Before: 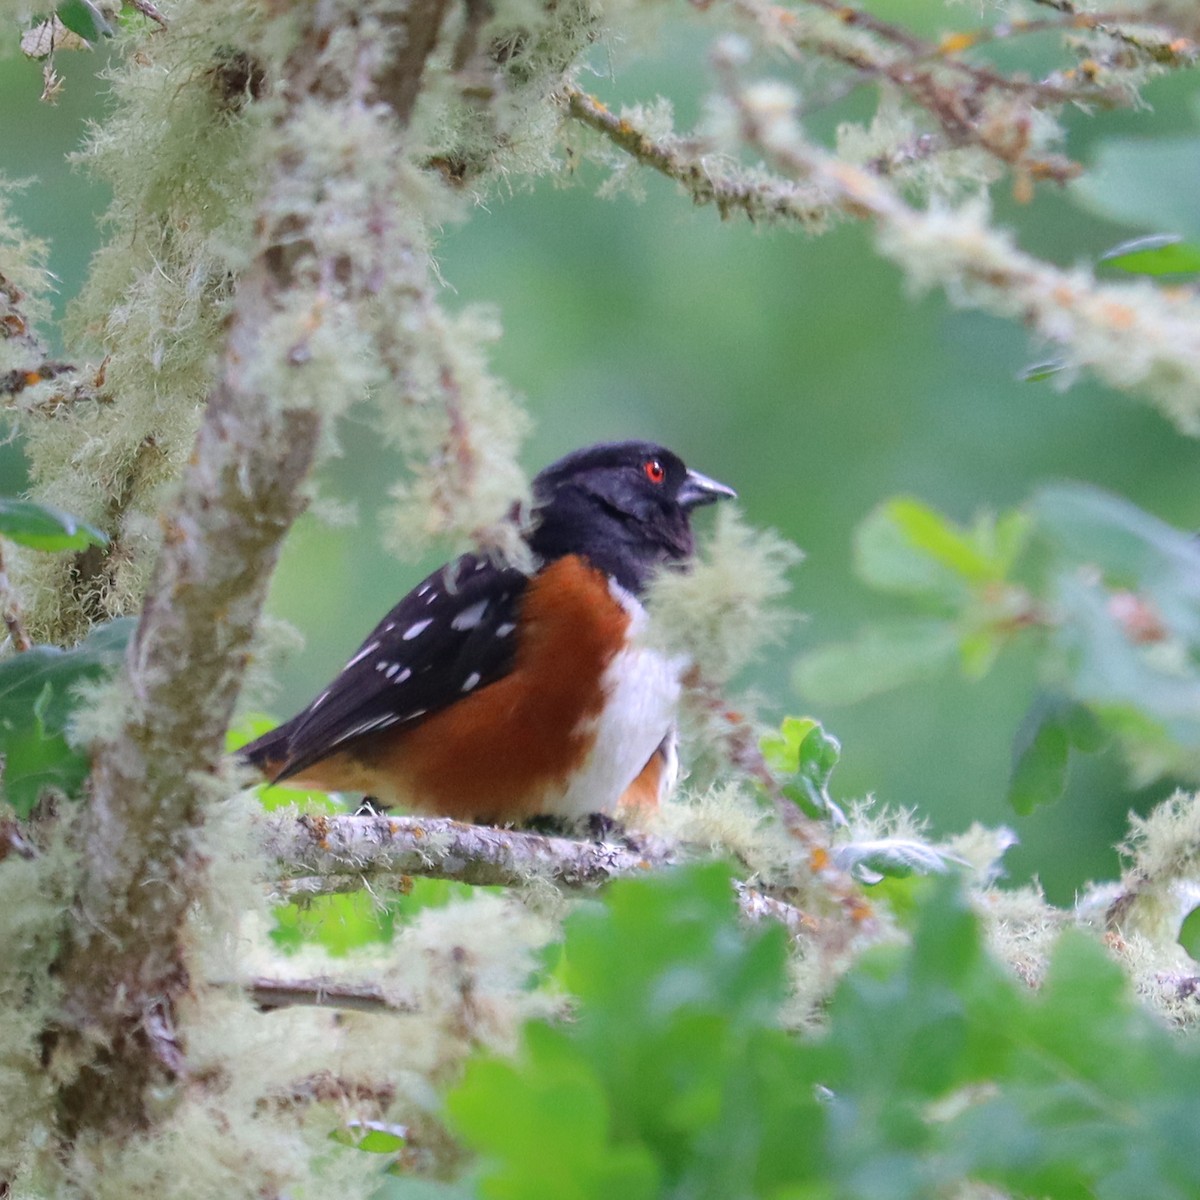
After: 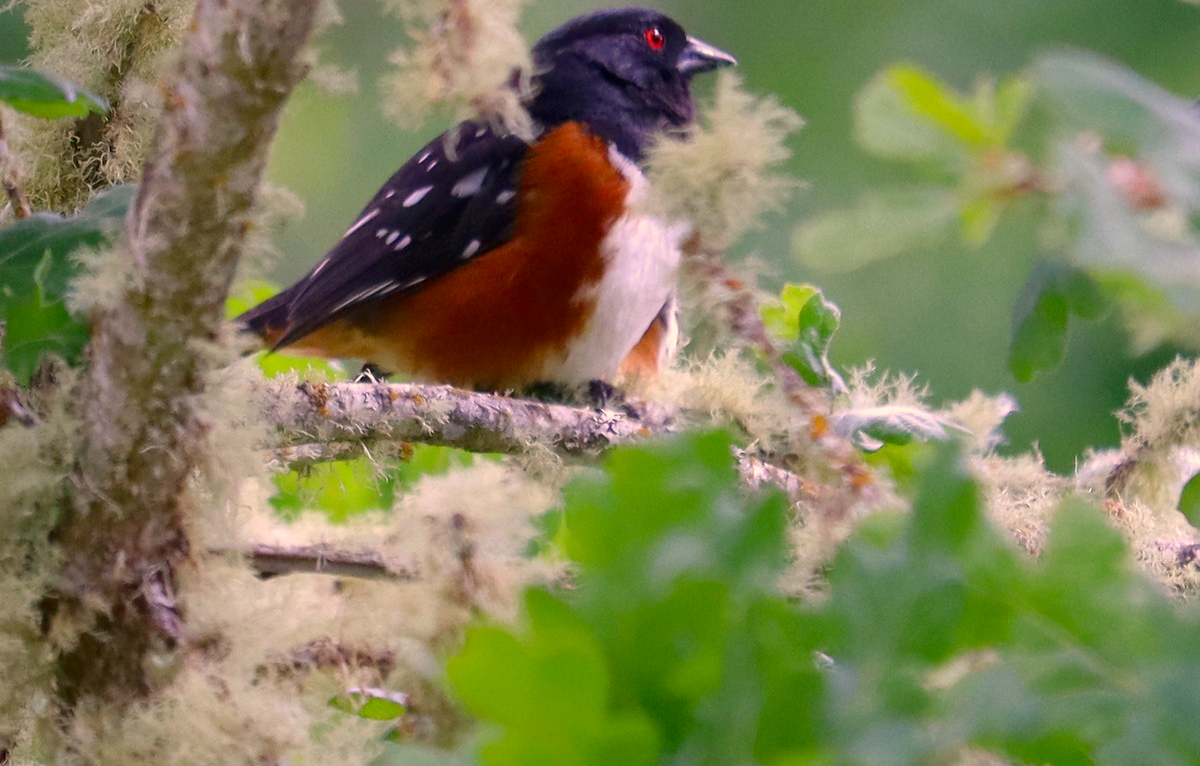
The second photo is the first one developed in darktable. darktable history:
color balance rgb: highlights gain › chroma 1.09%, highlights gain › hue 60.23°, perceptual saturation grading › global saturation 15.194%, perceptual saturation grading › highlights -19.124%, perceptual saturation grading › shadows 19.467%
crop and rotate: top 36.161%
color correction: highlights a* 11.59, highlights b* 11.59
tone equalizer: -8 EV -0.589 EV, edges refinement/feathering 500, mask exposure compensation -1.57 EV, preserve details no
contrast brightness saturation: brightness -0.099
